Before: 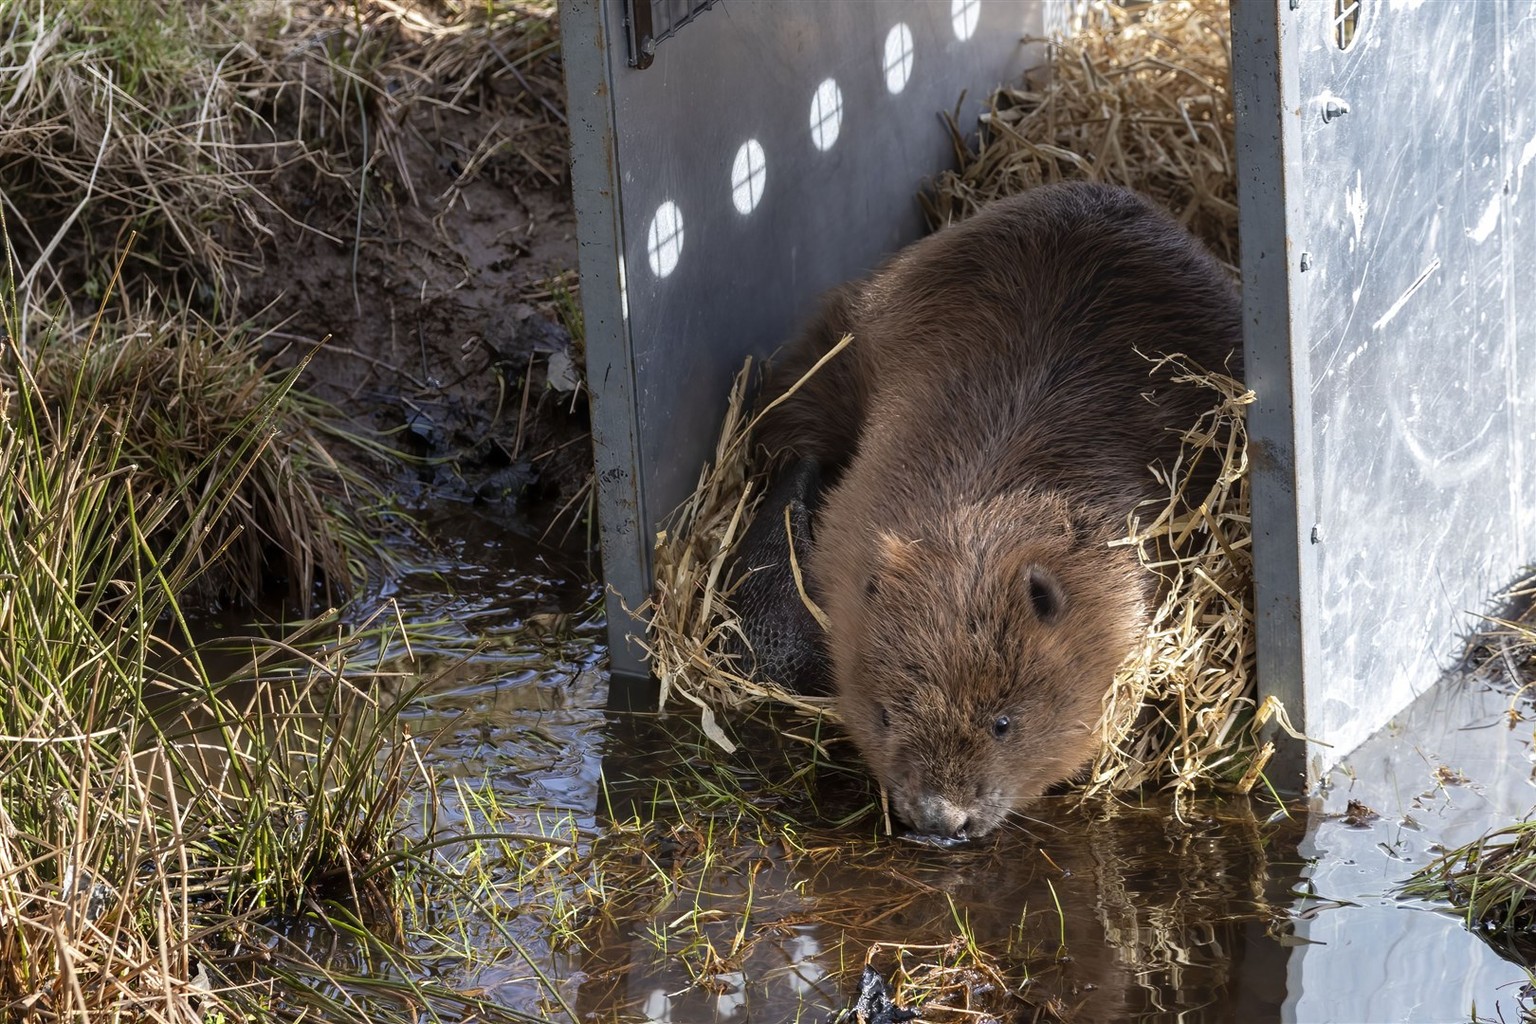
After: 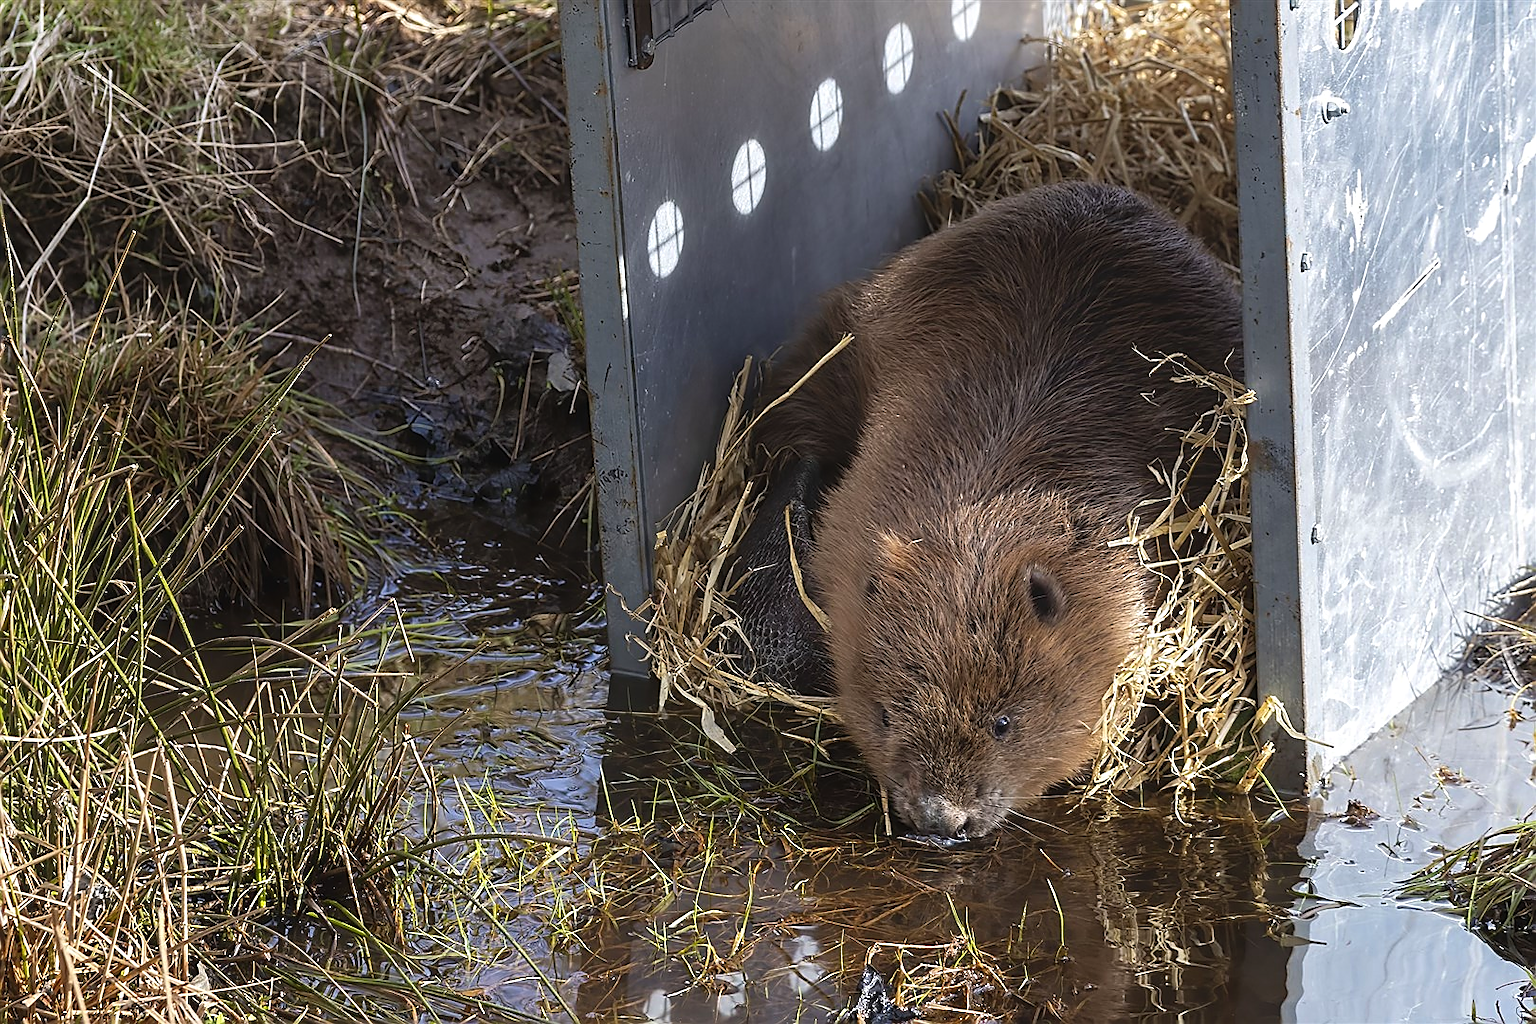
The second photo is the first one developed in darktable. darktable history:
tone equalizer: on, module defaults
color balance rgb: perceptual saturation grading › global saturation 3.61%, global vibrance 20%
exposure: black level correction -0.004, exposure 0.049 EV, compensate highlight preservation false
sharpen: radius 1.354, amount 1.258, threshold 0.755
